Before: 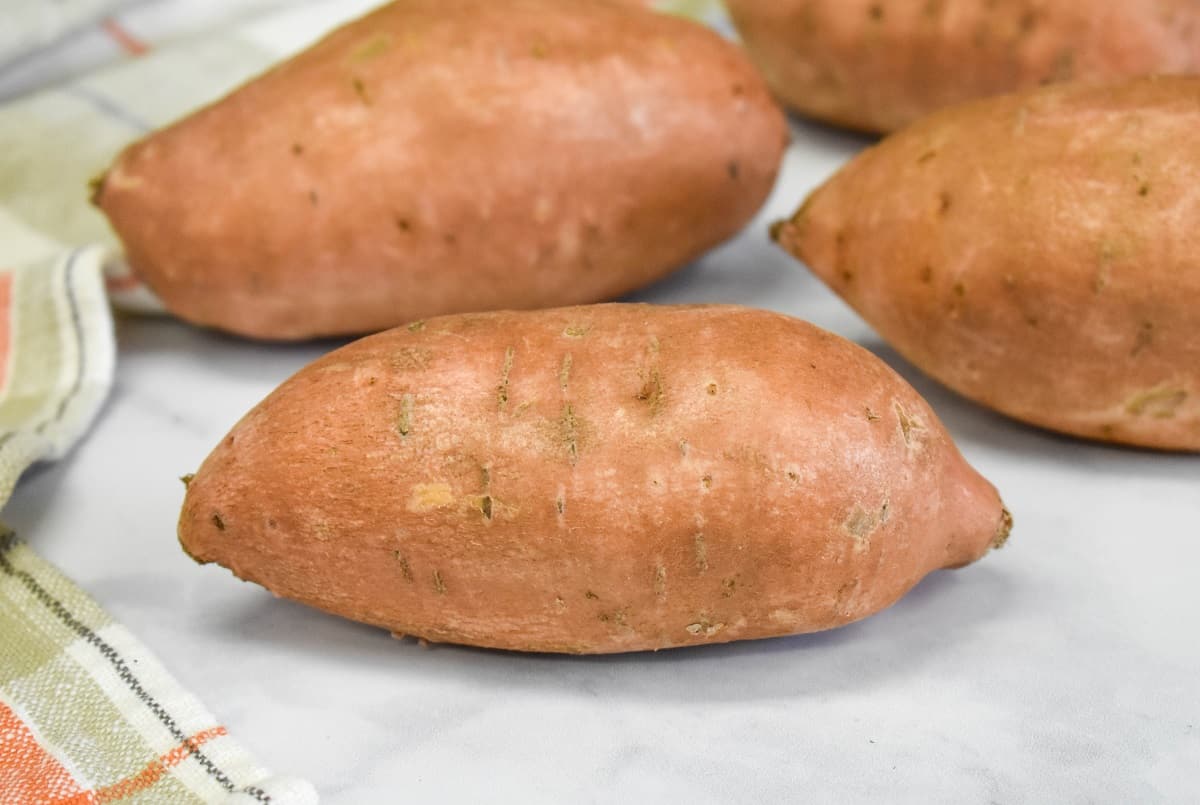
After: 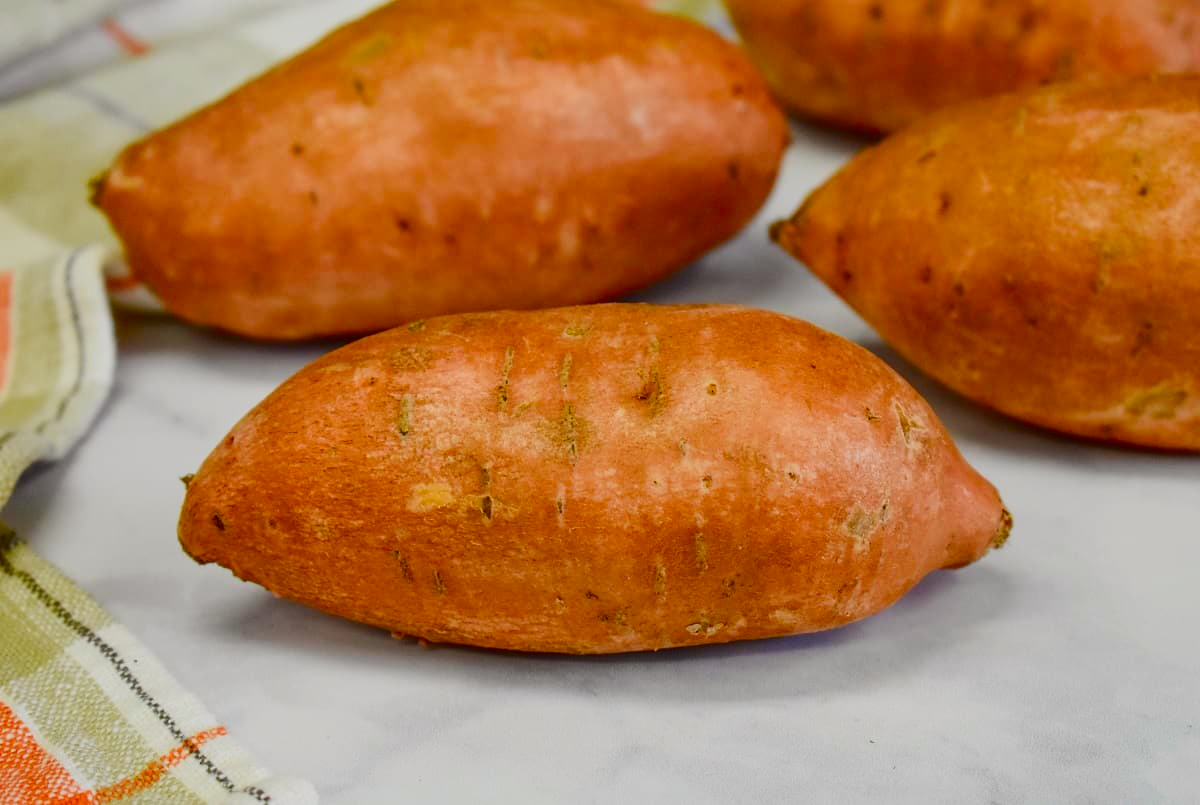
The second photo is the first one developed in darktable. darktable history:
color balance rgb: power › luminance -3.524%, power › chroma 0.578%, power › hue 42.18°, linear chroma grading › global chroma 10.37%, perceptual saturation grading › global saturation 20%, perceptual saturation grading › highlights -24.952%, perceptual saturation grading › shadows 24.785%, global vibrance 23.621%, contrast -25.097%
contrast brightness saturation: contrast 0.221, brightness -0.182, saturation 0.234
